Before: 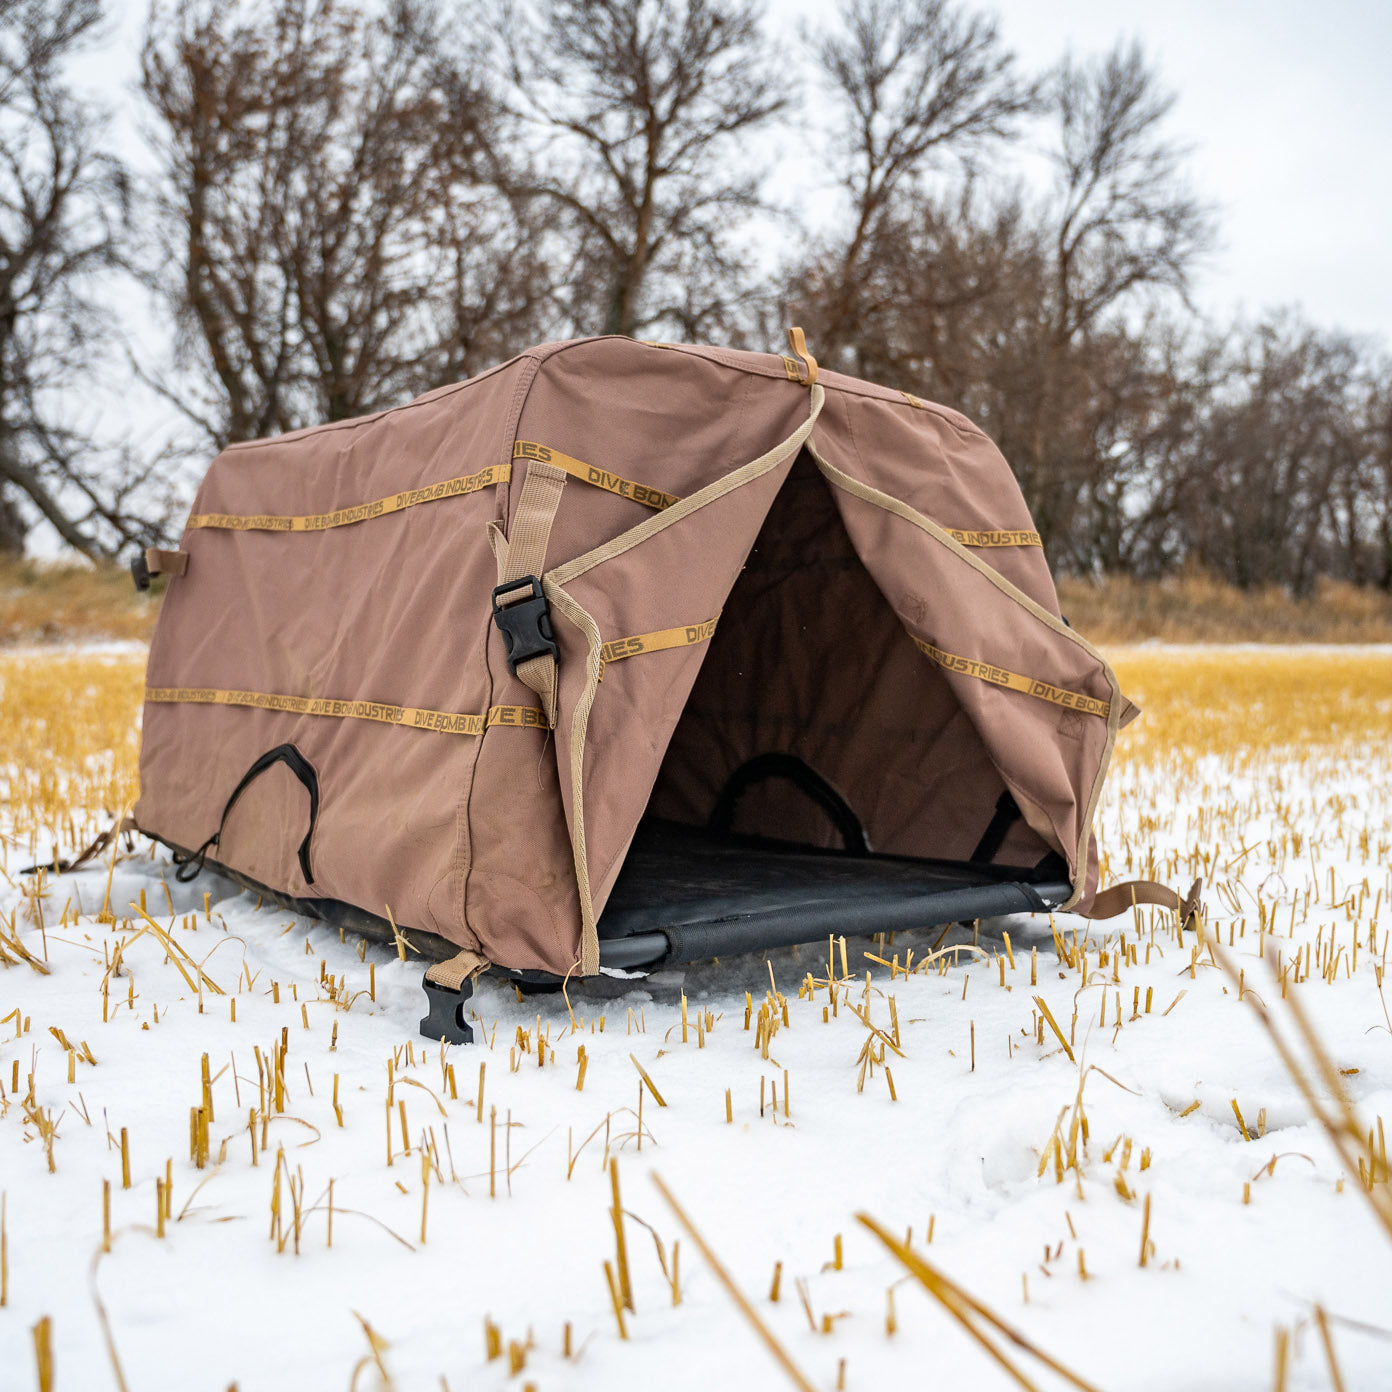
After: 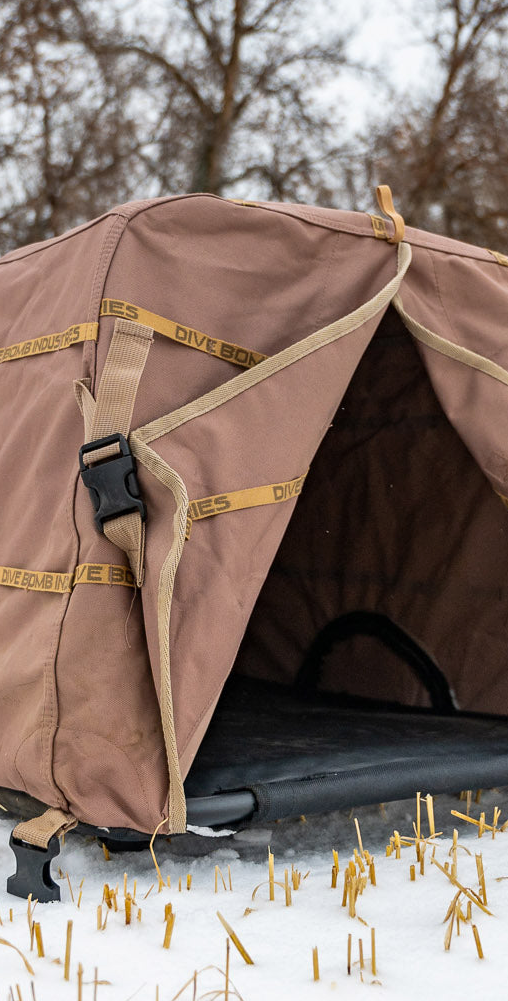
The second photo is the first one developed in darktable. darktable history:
crop and rotate: left 29.721%, top 10.266%, right 33.725%, bottom 17.77%
exposure: exposure -0.042 EV, compensate exposure bias true, compensate highlight preservation false
